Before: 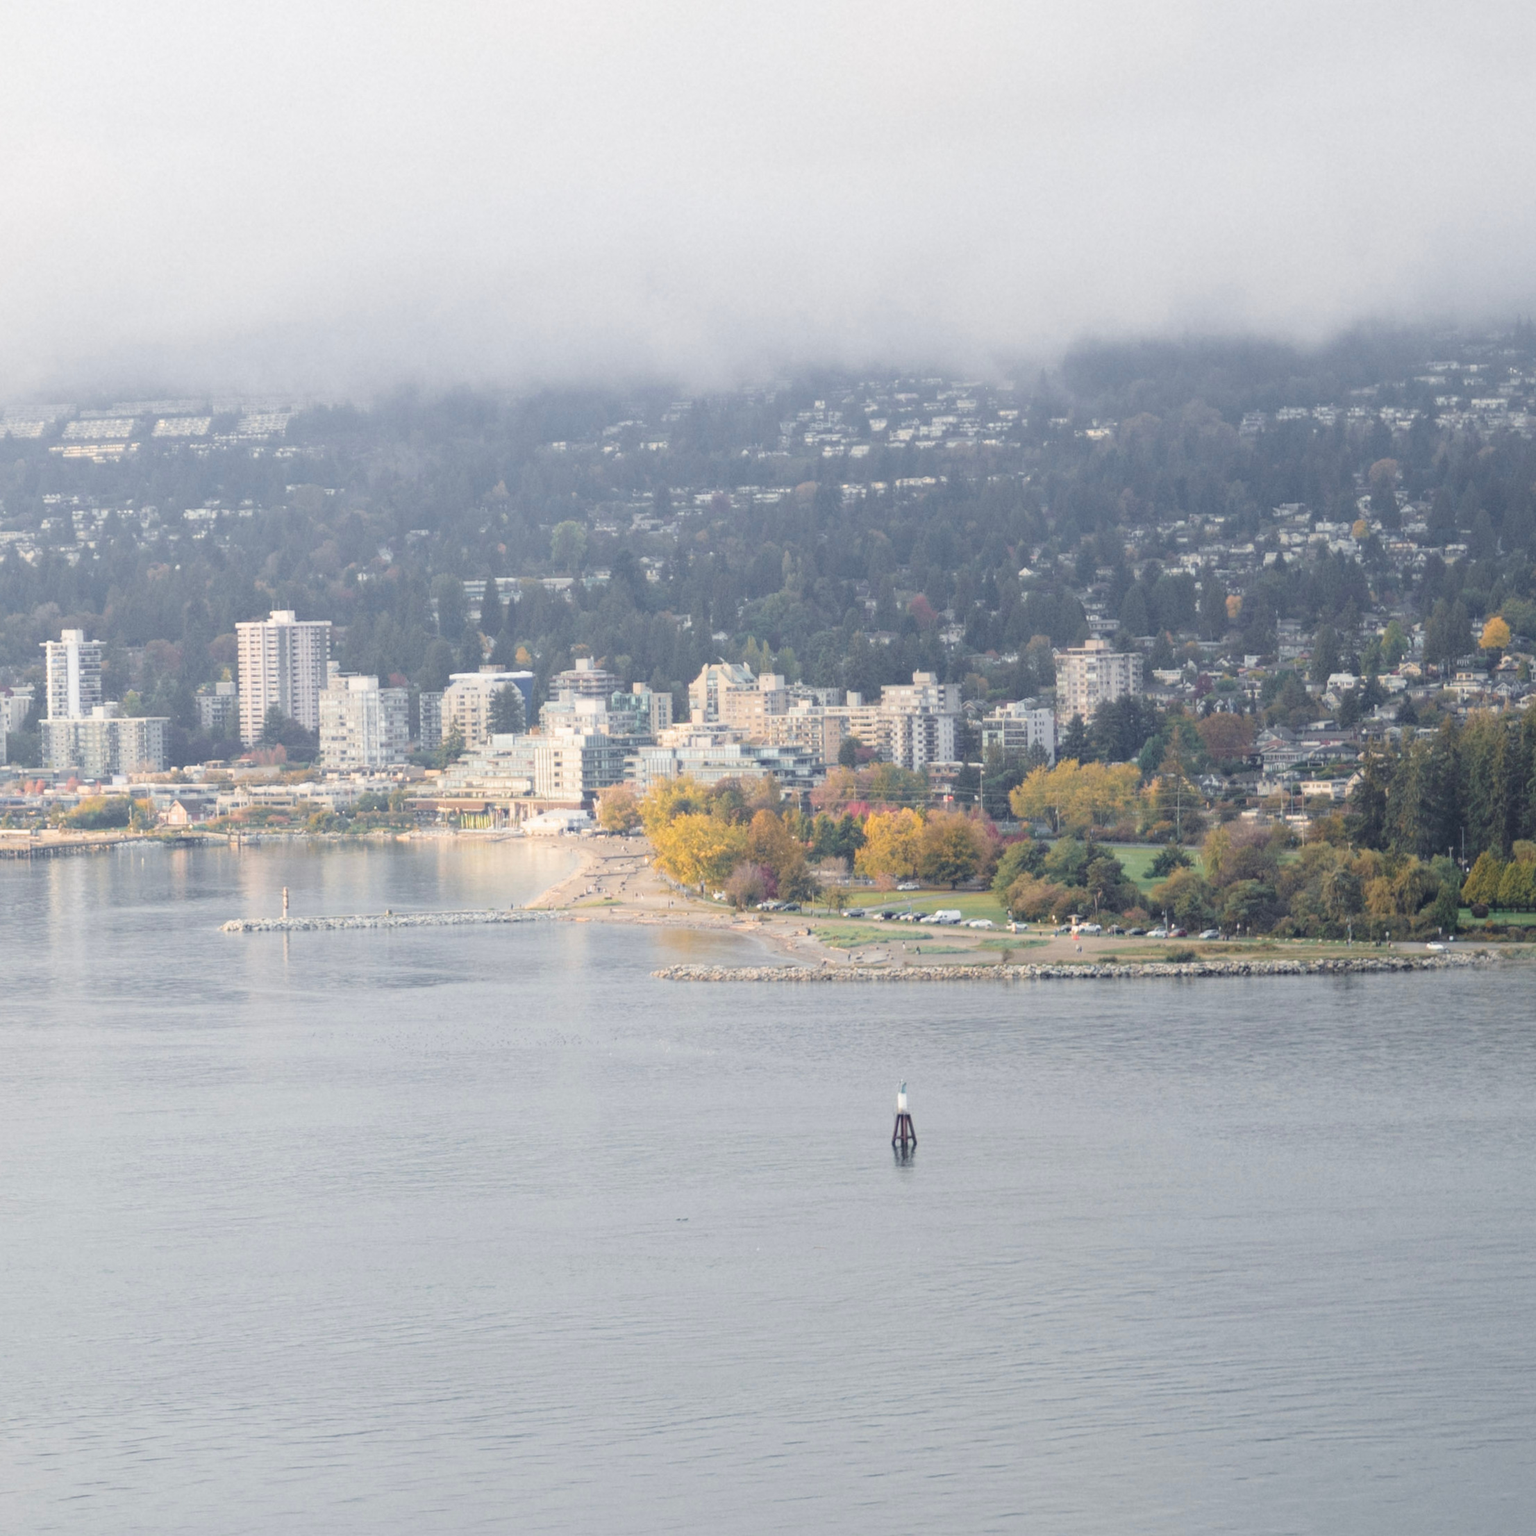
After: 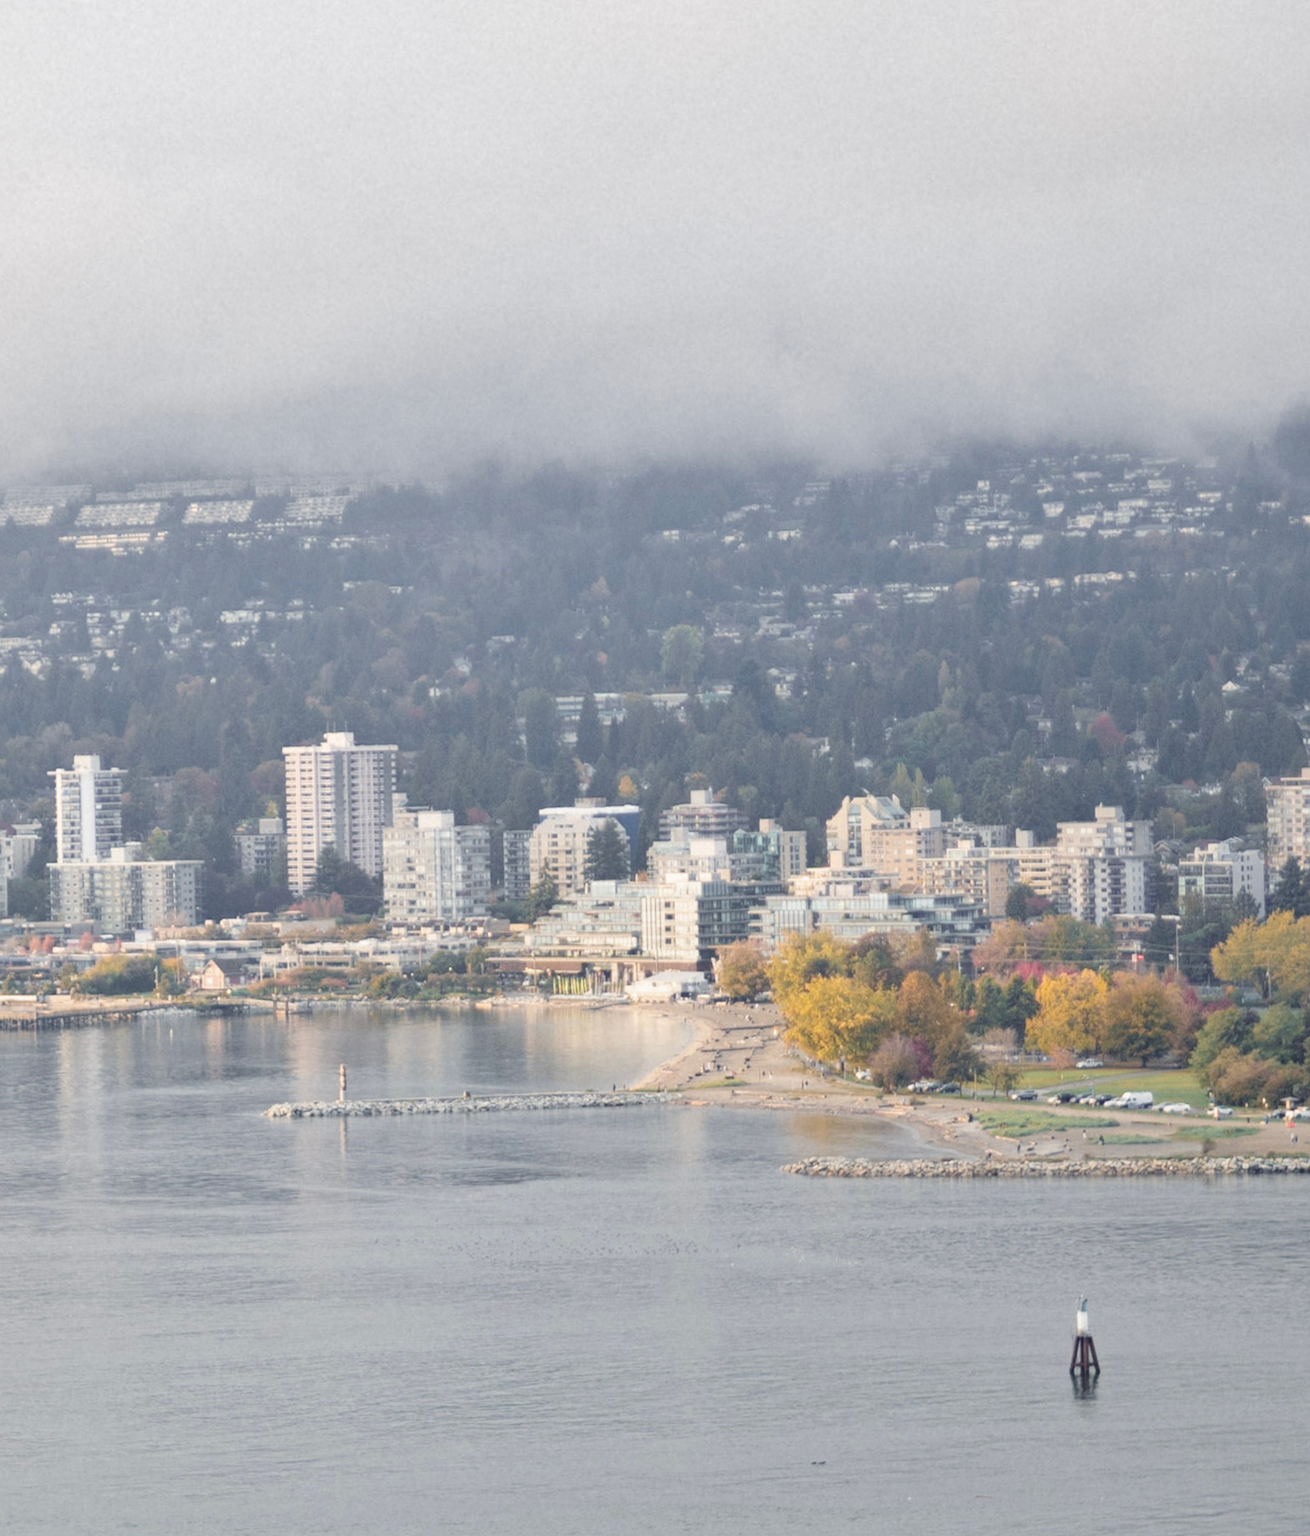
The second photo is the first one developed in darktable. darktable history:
crop: right 28.885%, bottom 16.626%
shadows and highlights: highlights color adjustment 0%, low approximation 0.01, soften with gaussian
